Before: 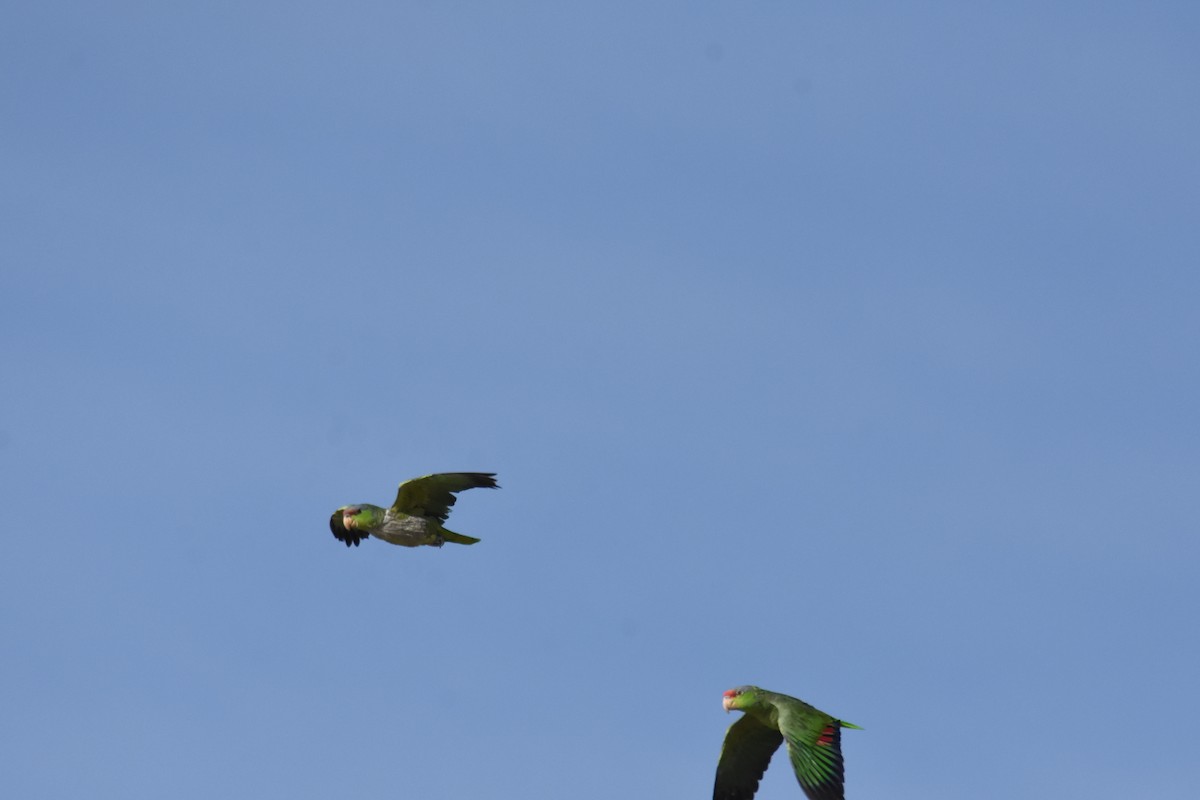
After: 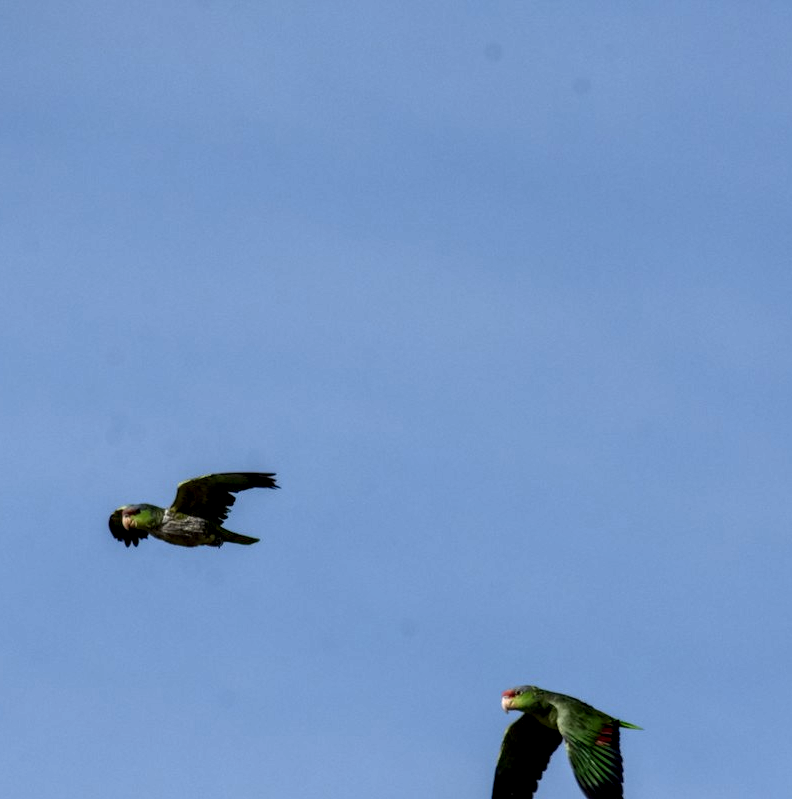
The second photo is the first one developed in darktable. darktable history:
crop and rotate: left 18.442%, right 15.508%
color zones: curves: ch0 [(0.068, 0.464) (0.25, 0.5) (0.48, 0.508) (0.75, 0.536) (0.886, 0.476) (0.967, 0.456)]; ch1 [(0.066, 0.456) (0.25, 0.5) (0.616, 0.508) (0.746, 0.56) (0.934, 0.444)]
local contrast: highlights 19%, detail 186%
